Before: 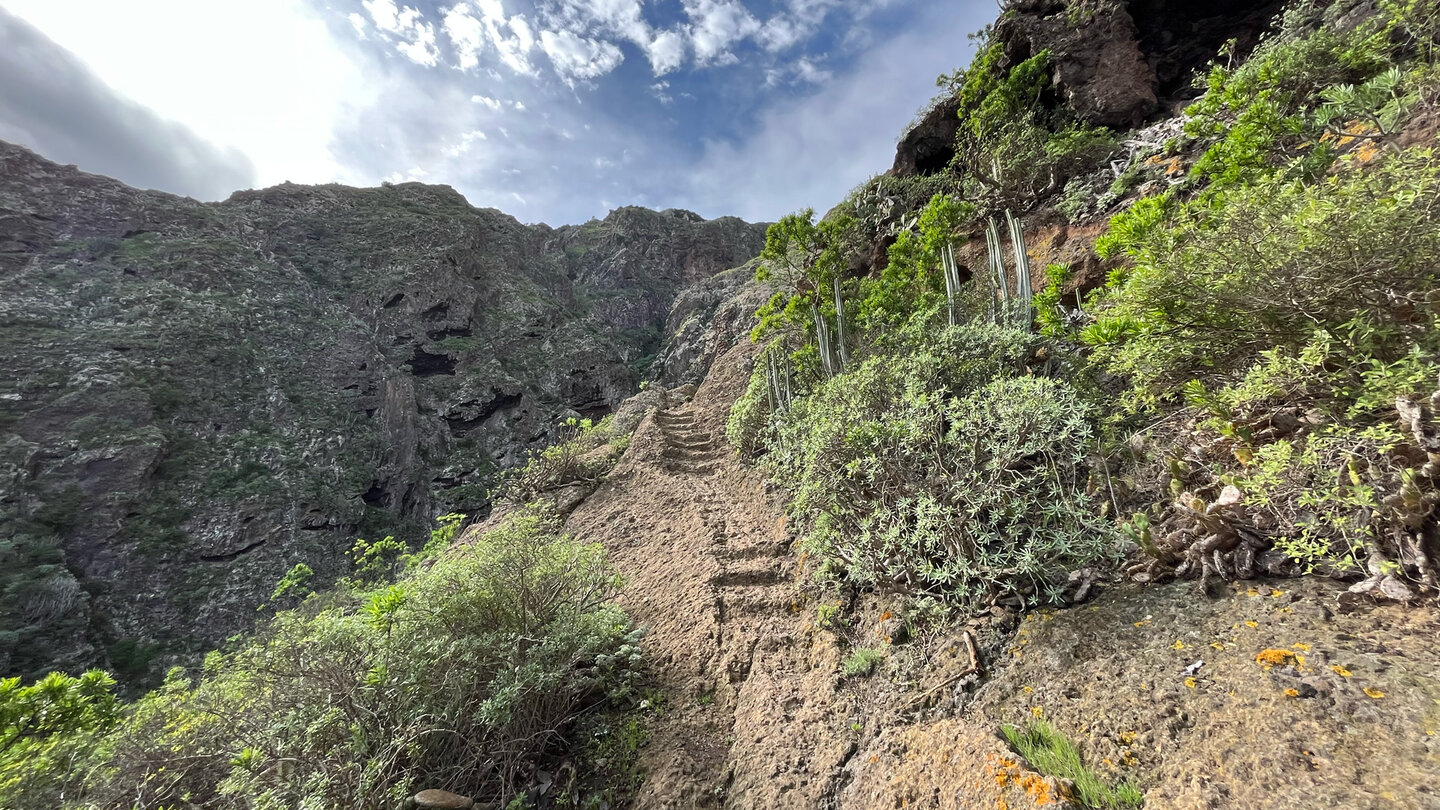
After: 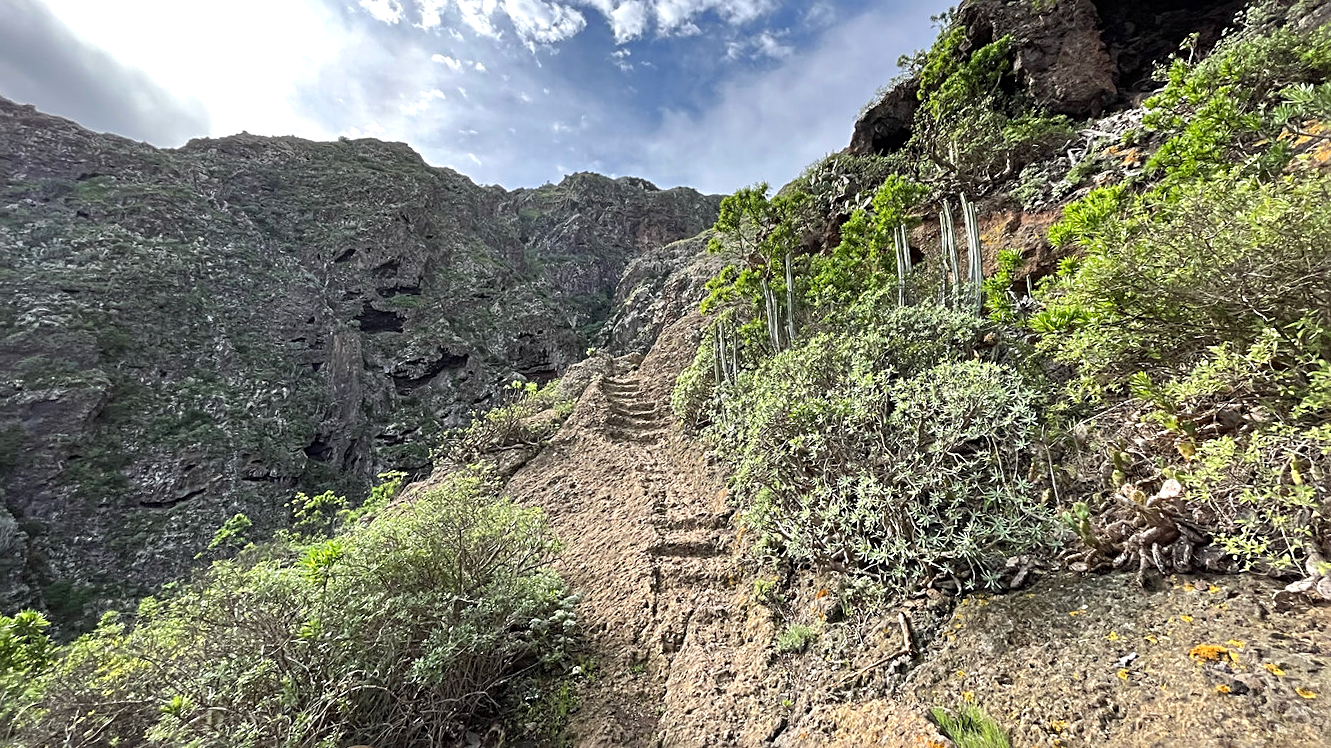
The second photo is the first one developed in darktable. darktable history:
crop and rotate: angle -2.67°
exposure: exposure 0.198 EV, compensate highlight preservation false
sharpen: radius 2.734
